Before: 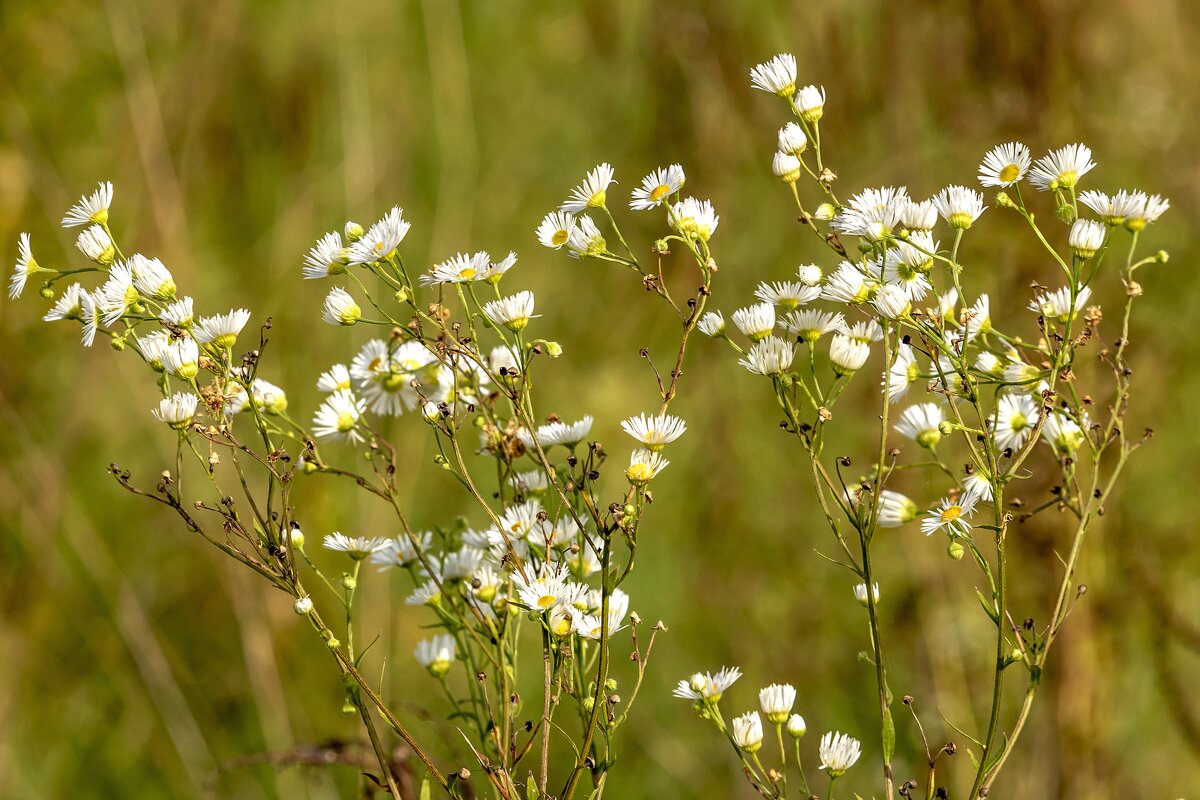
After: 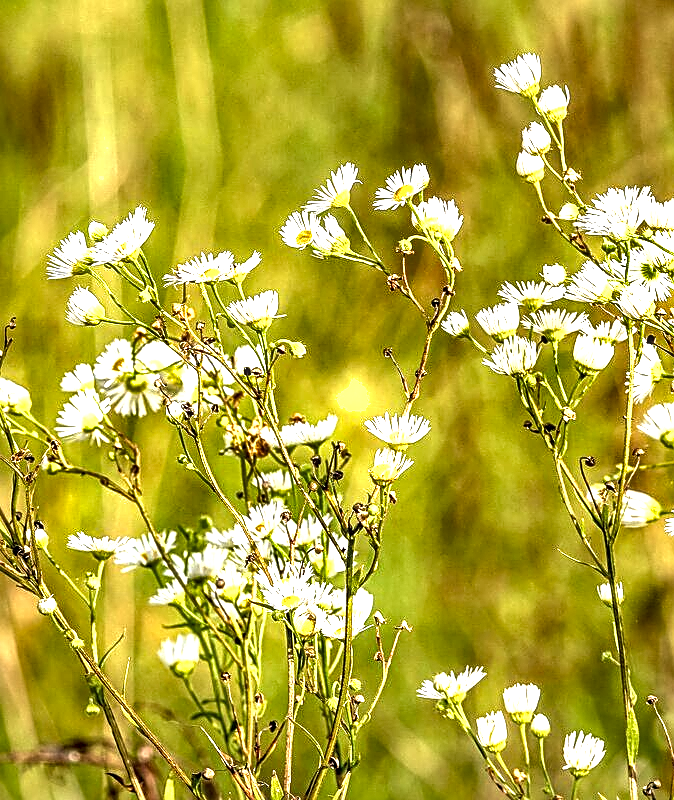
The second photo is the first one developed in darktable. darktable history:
shadows and highlights: low approximation 0.01, soften with gaussian
crop: left 21.407%, right 22.395%
local contrast: on, module defaults
exposure: black level correction 0, exposure 1.095 EV, compensate exposure bias true, compensate highlight preservation false
sharpen: amount 0.495
contrast equalizer: y [[0.502, 0.505, 0.512, 0.529, 0.564, 0.588], [0.5 ×6], [0.502, 0.505, 0.512, 0.529, 0.564, 0.588], [0, 0.001, 0.001, 0.004, 0.008, 0.011], [0, 0.001, 0.001, 0.004, 0.008, 0.011]]
tone equalizer: -8 EV -0.43 EV, -7 EV -0.391 EV, -6 EV -0.357 EV, -5 EV -0.227 EV, -3 EV 0.206 EV, -2 EV 0.324 EV, -1 EV 0.392 EV, +0 EV 0.397 EV, edges refinement/feathering 500, mask exposure compensation -1.57 EV, preserve details no
